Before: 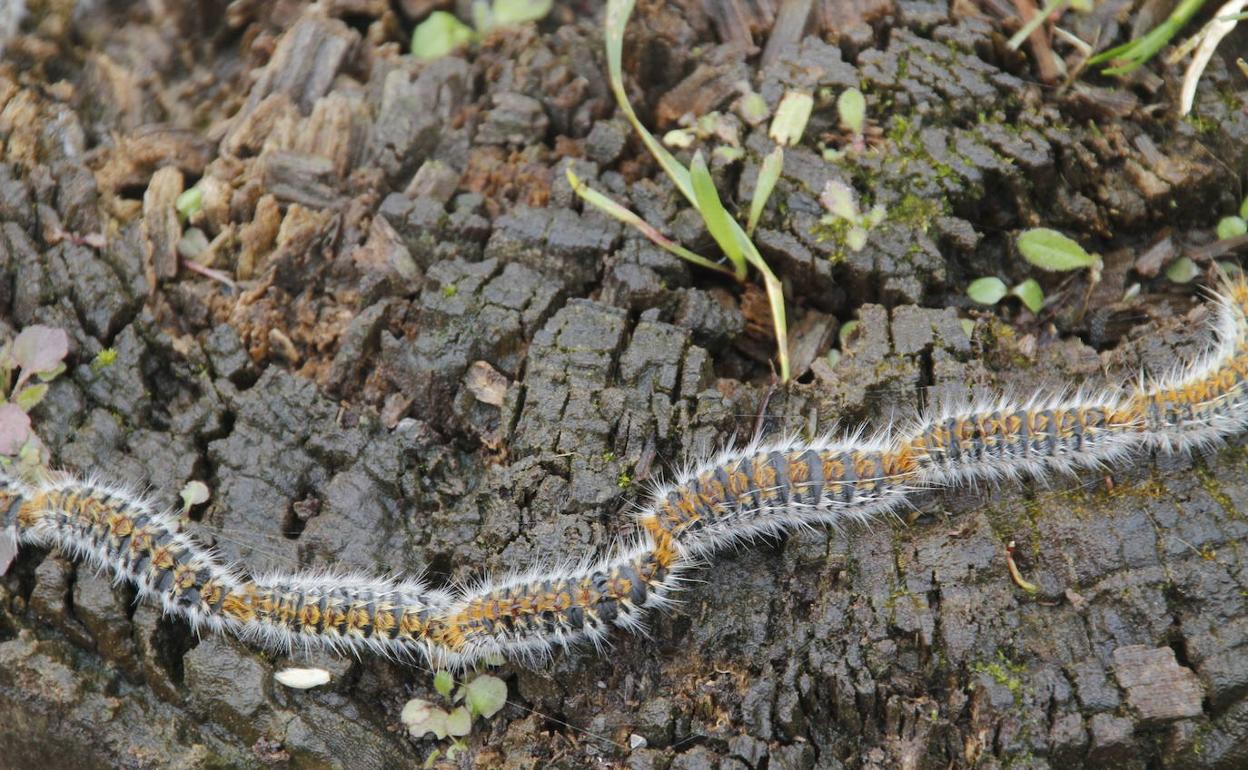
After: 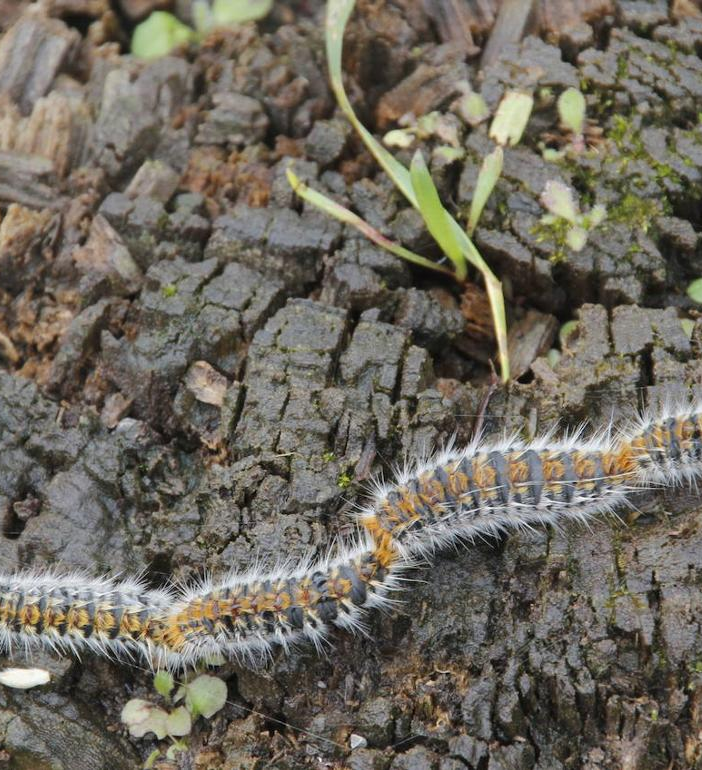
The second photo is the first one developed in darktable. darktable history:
crop and rotate: left 22.479%, right 21.195%
